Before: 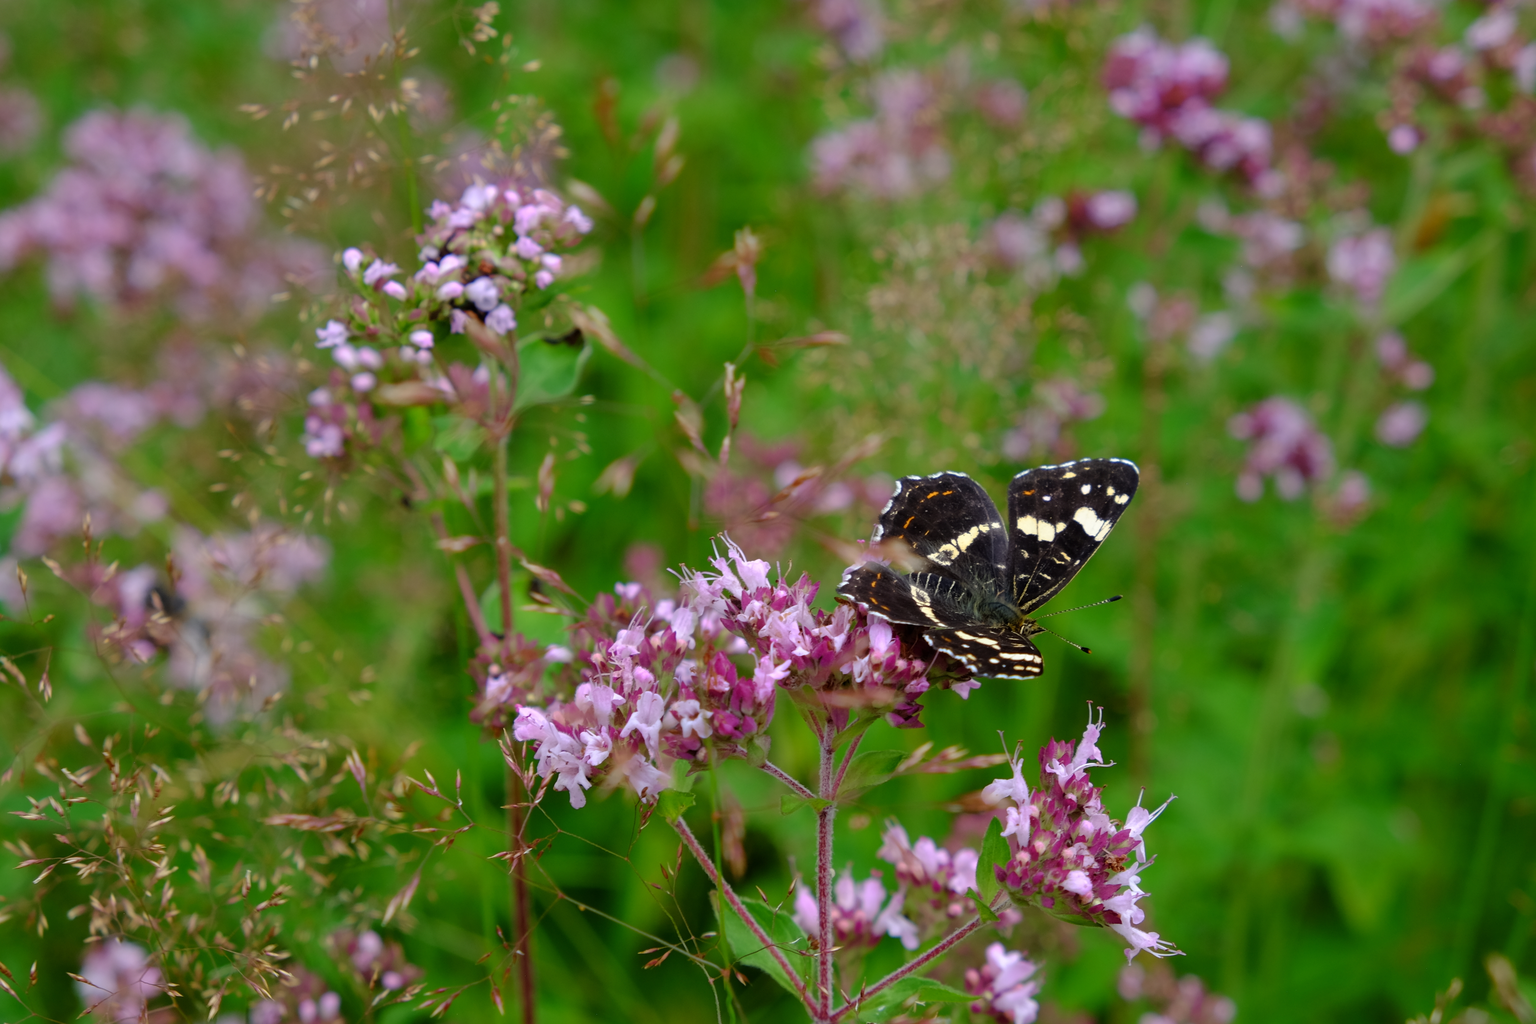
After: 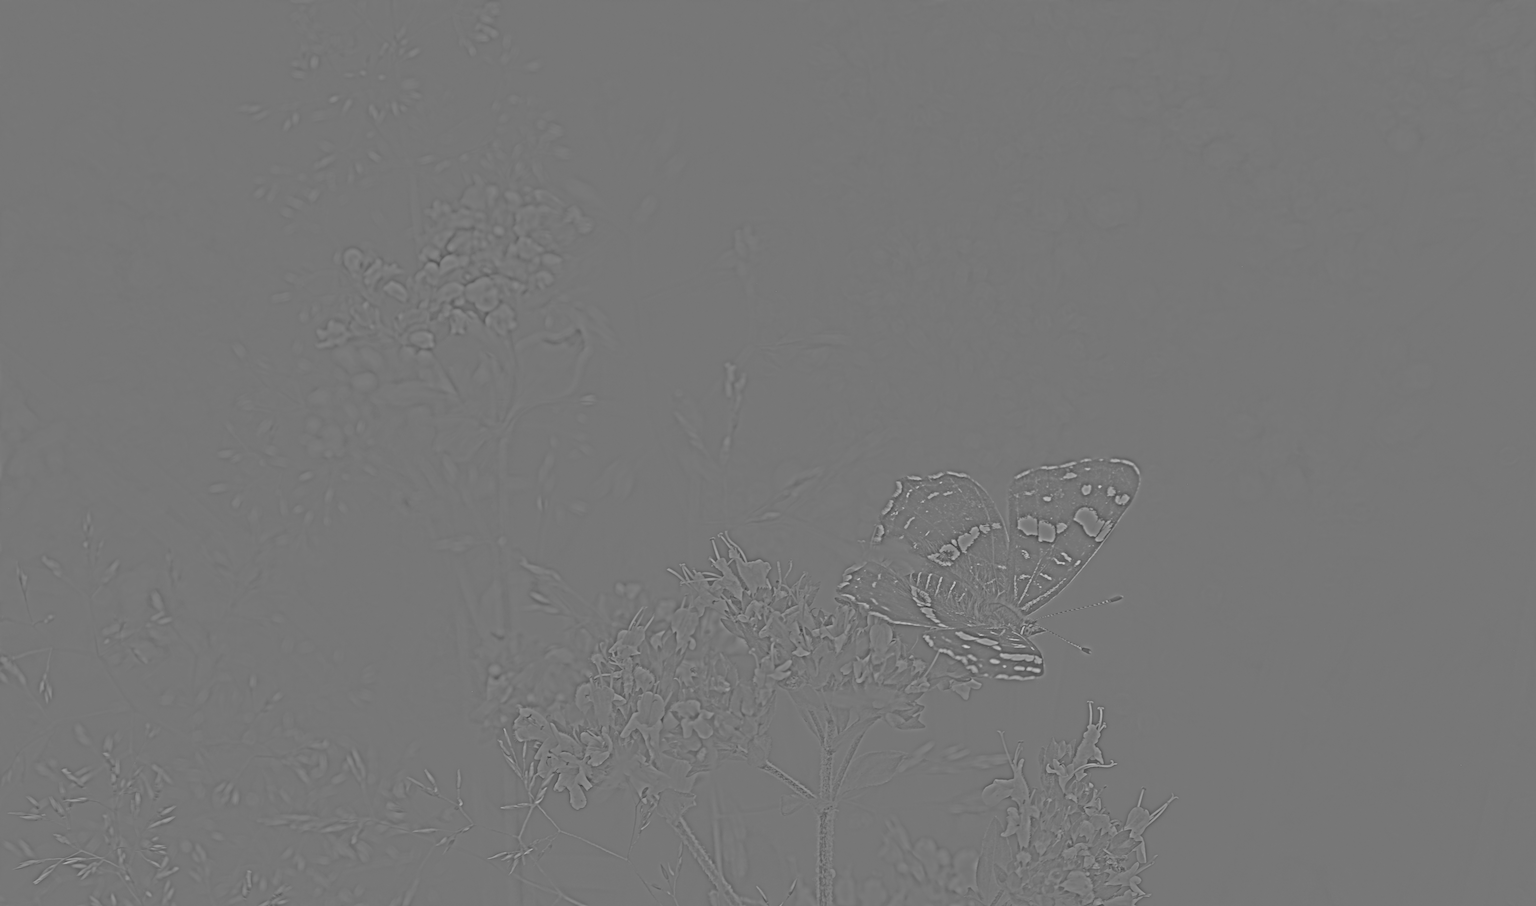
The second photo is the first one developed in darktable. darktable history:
crop and rotate: top 0%, bottom 11.49%
highpass: sharpness 25.84%, contrast boost 14.94%
shadows and highlights: low approximation 0.01, soften with gaussian
